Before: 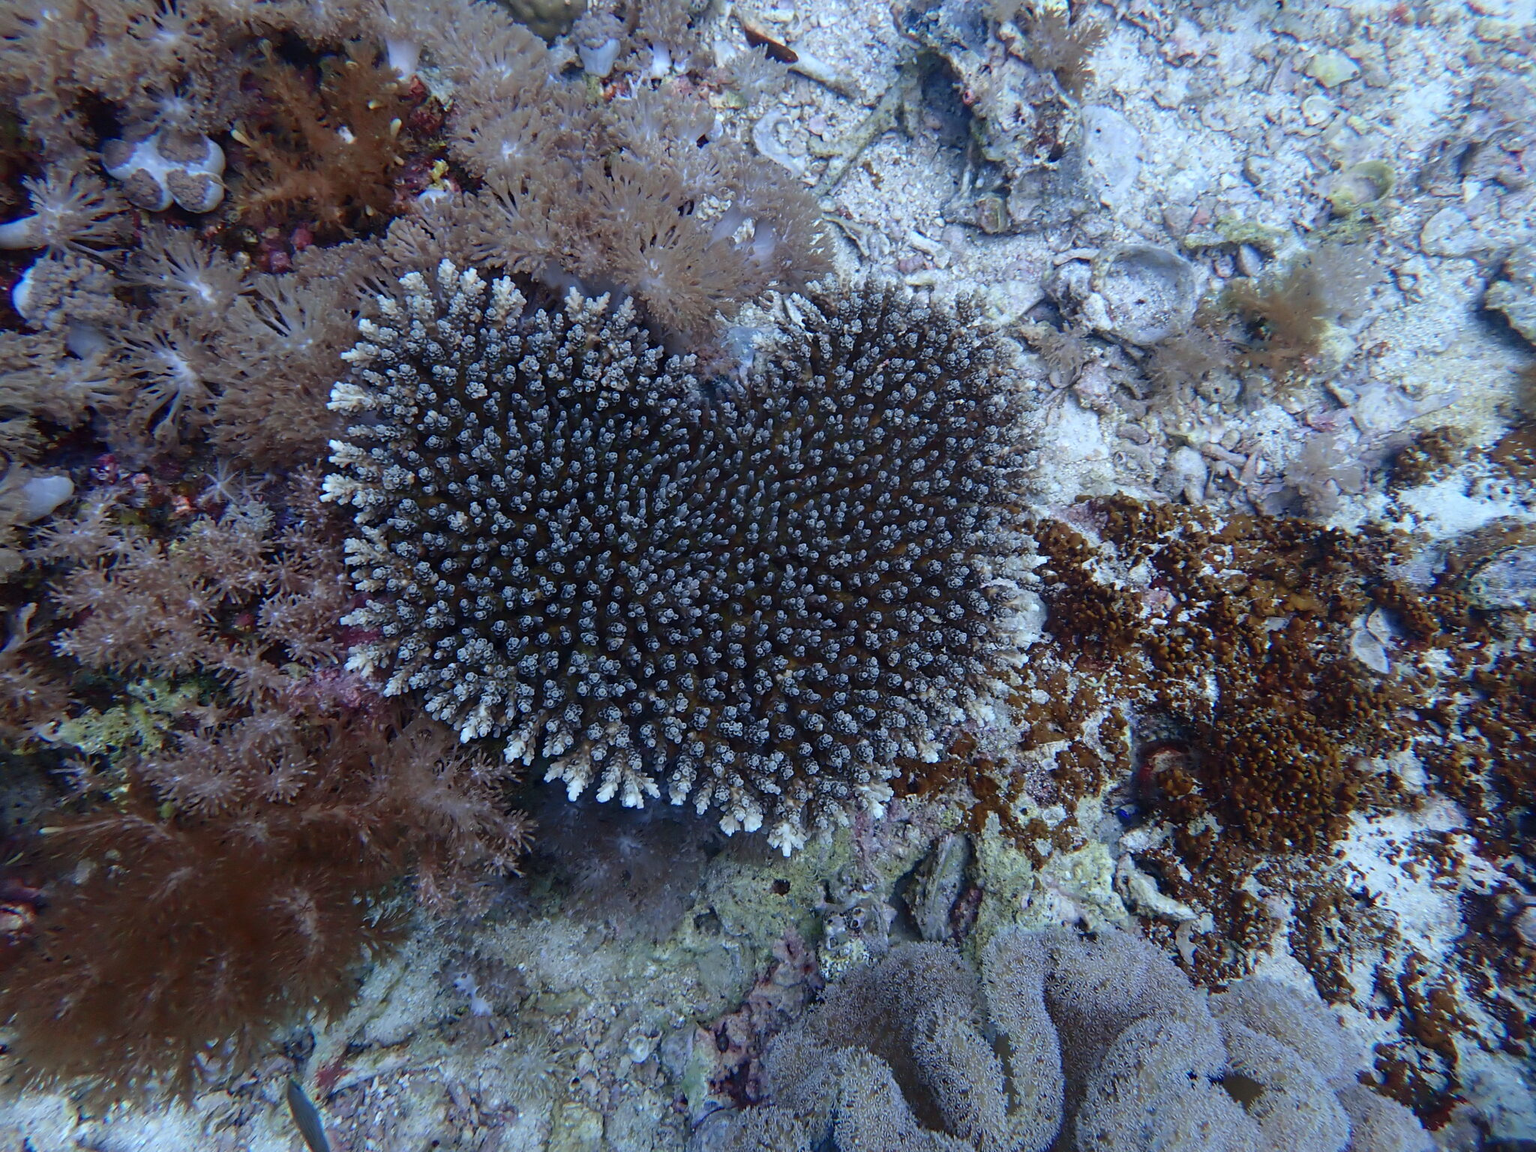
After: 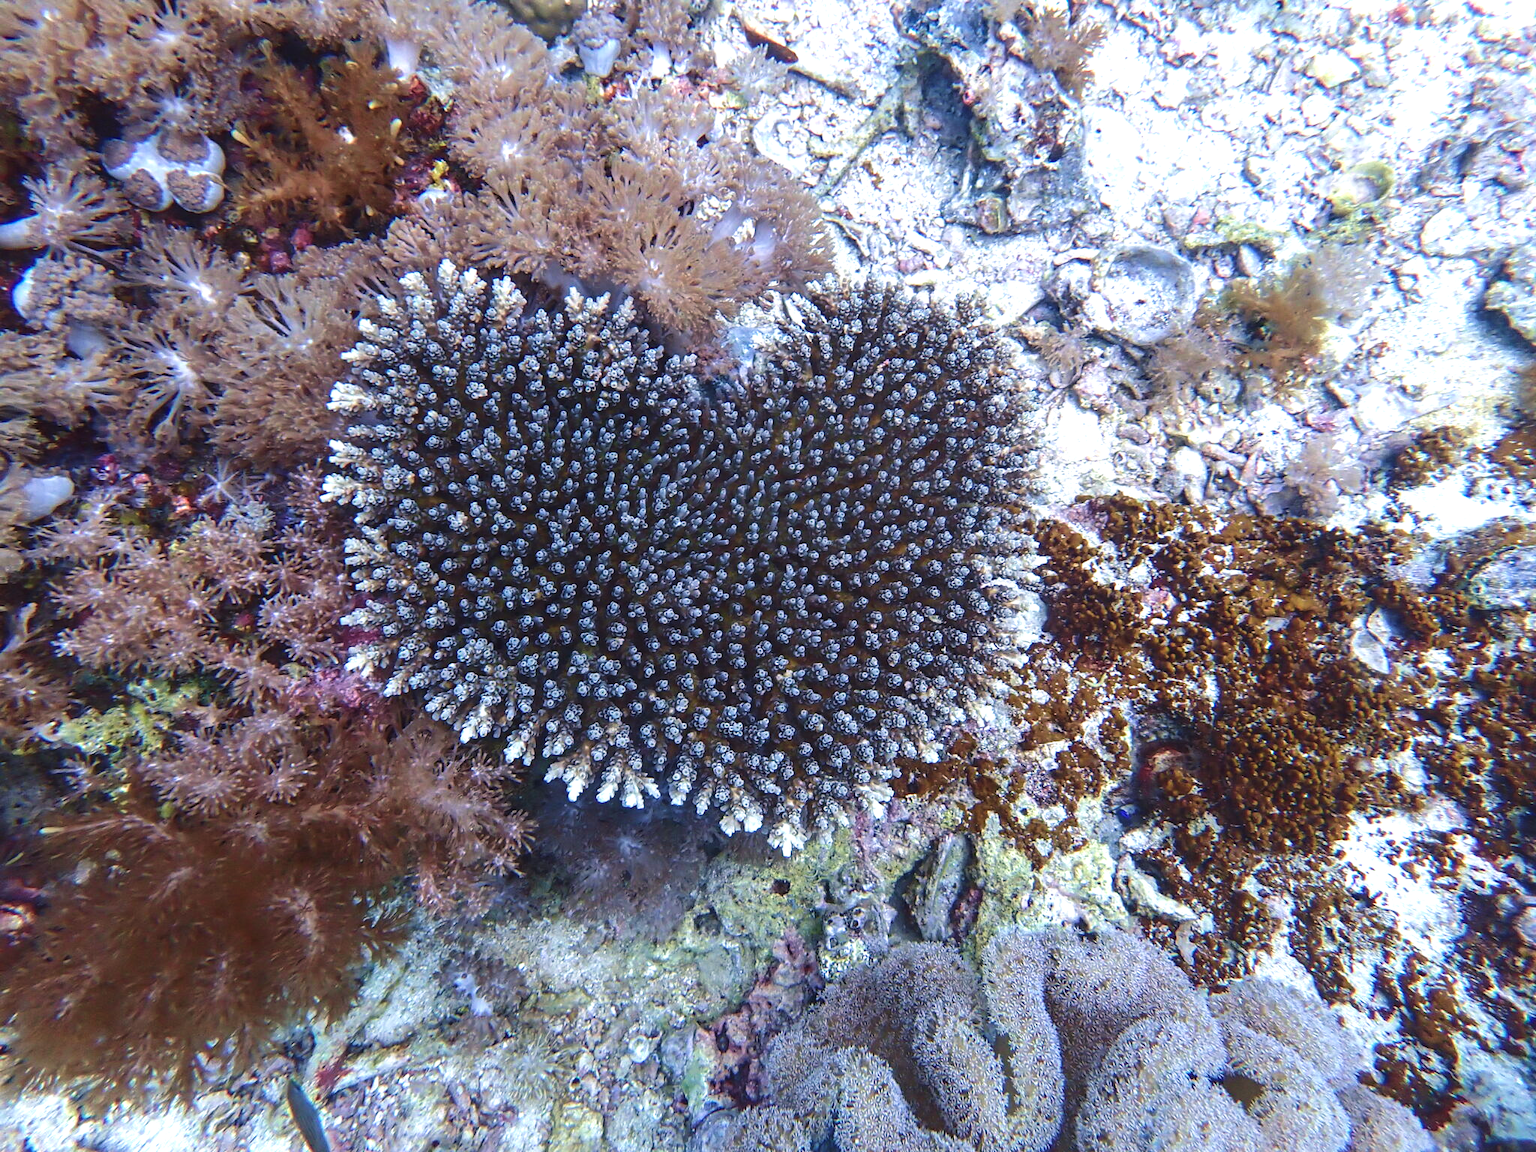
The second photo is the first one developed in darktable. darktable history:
velvia: on, module defaults
exposure: black level correction 0, exposure 0.691 EV, compensate exposure bias true, compensate highlight preservation false
local contrast: on, module defaults
color balance rgb: power › chroma 0.299%, power › hue 23.3°, highlights gain › chroma 2.848%, highlights gain › hue 61.72°, global offset › luminance 0.669%, perceptual saturation grading › global saturation 0.22%, perceptual brilliance grading › highlights 8.195%, perceptual brilliance grading › mid-tones 4.289%, perceptual brilliance grading › shadows 1.631%, global vibrance 20%
